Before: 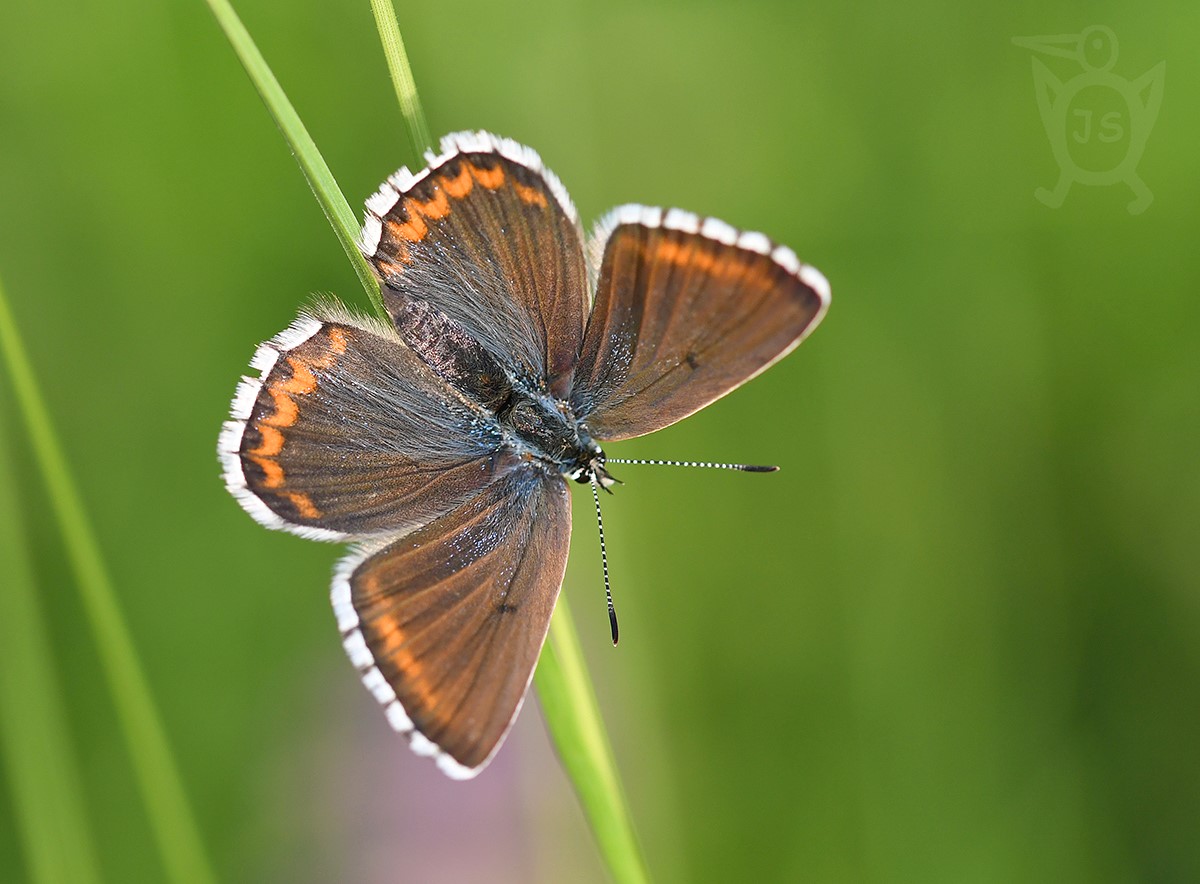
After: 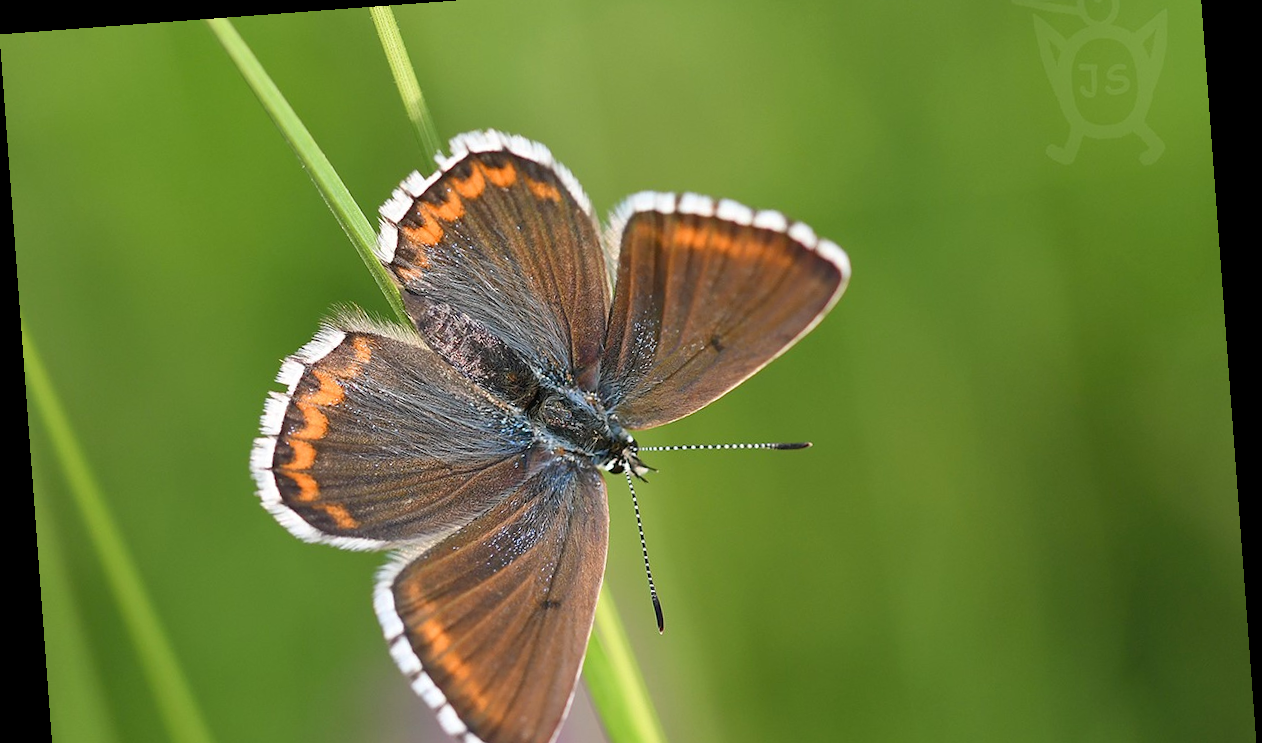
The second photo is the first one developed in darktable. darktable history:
rotate and perspective: rotation -4.25°, automatic cropping off
crop: top 5.667%, bottom 17.637%
